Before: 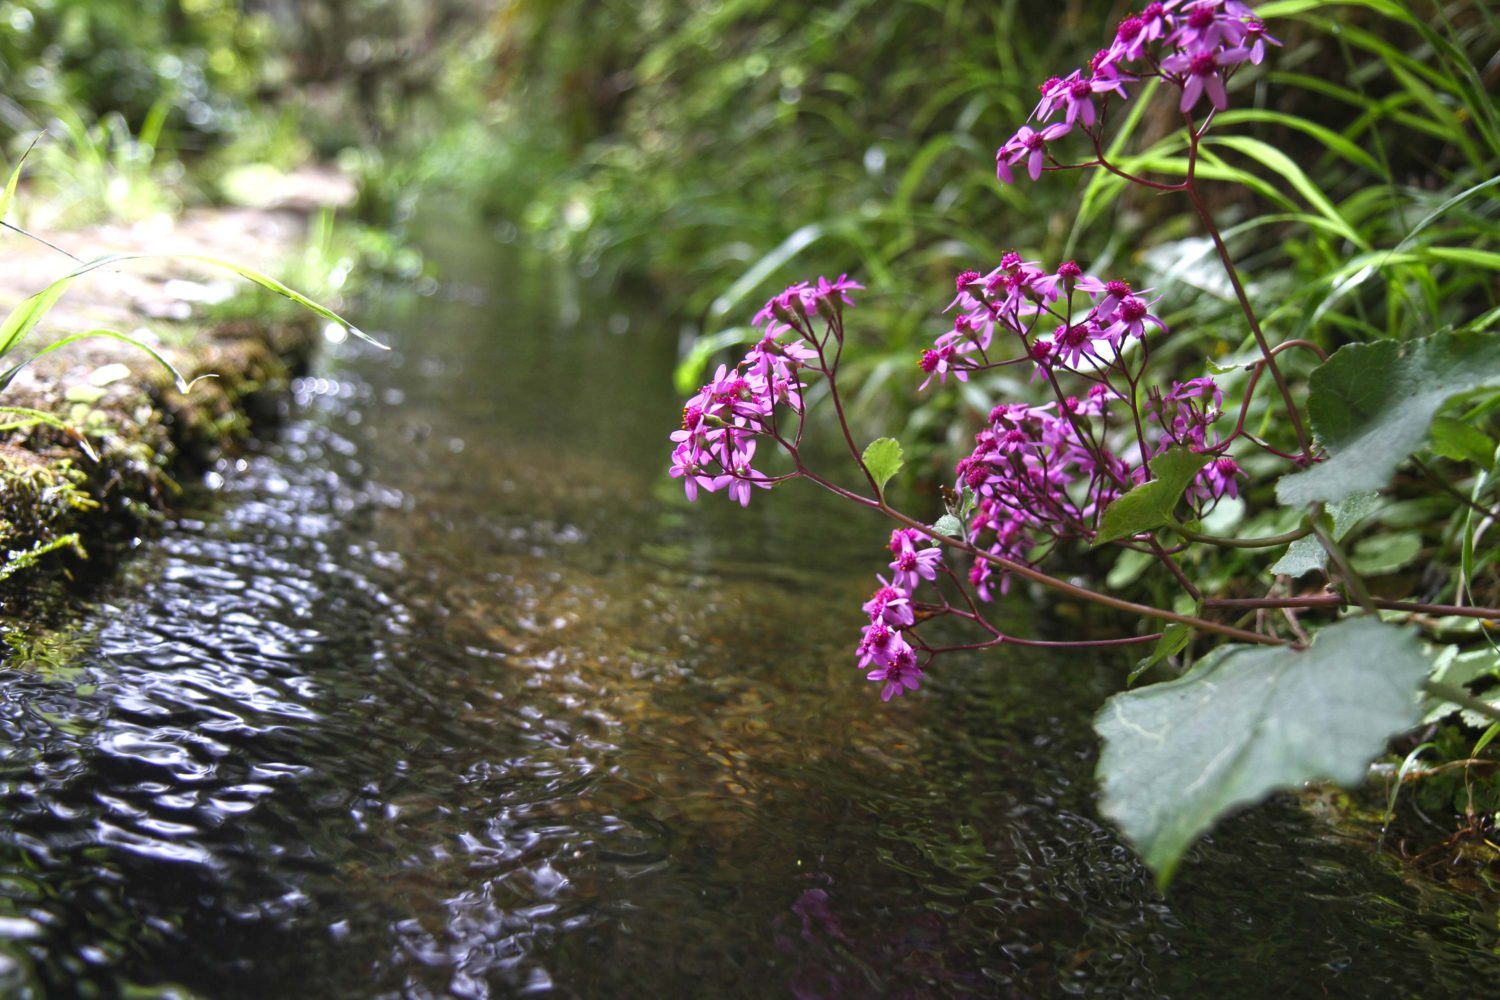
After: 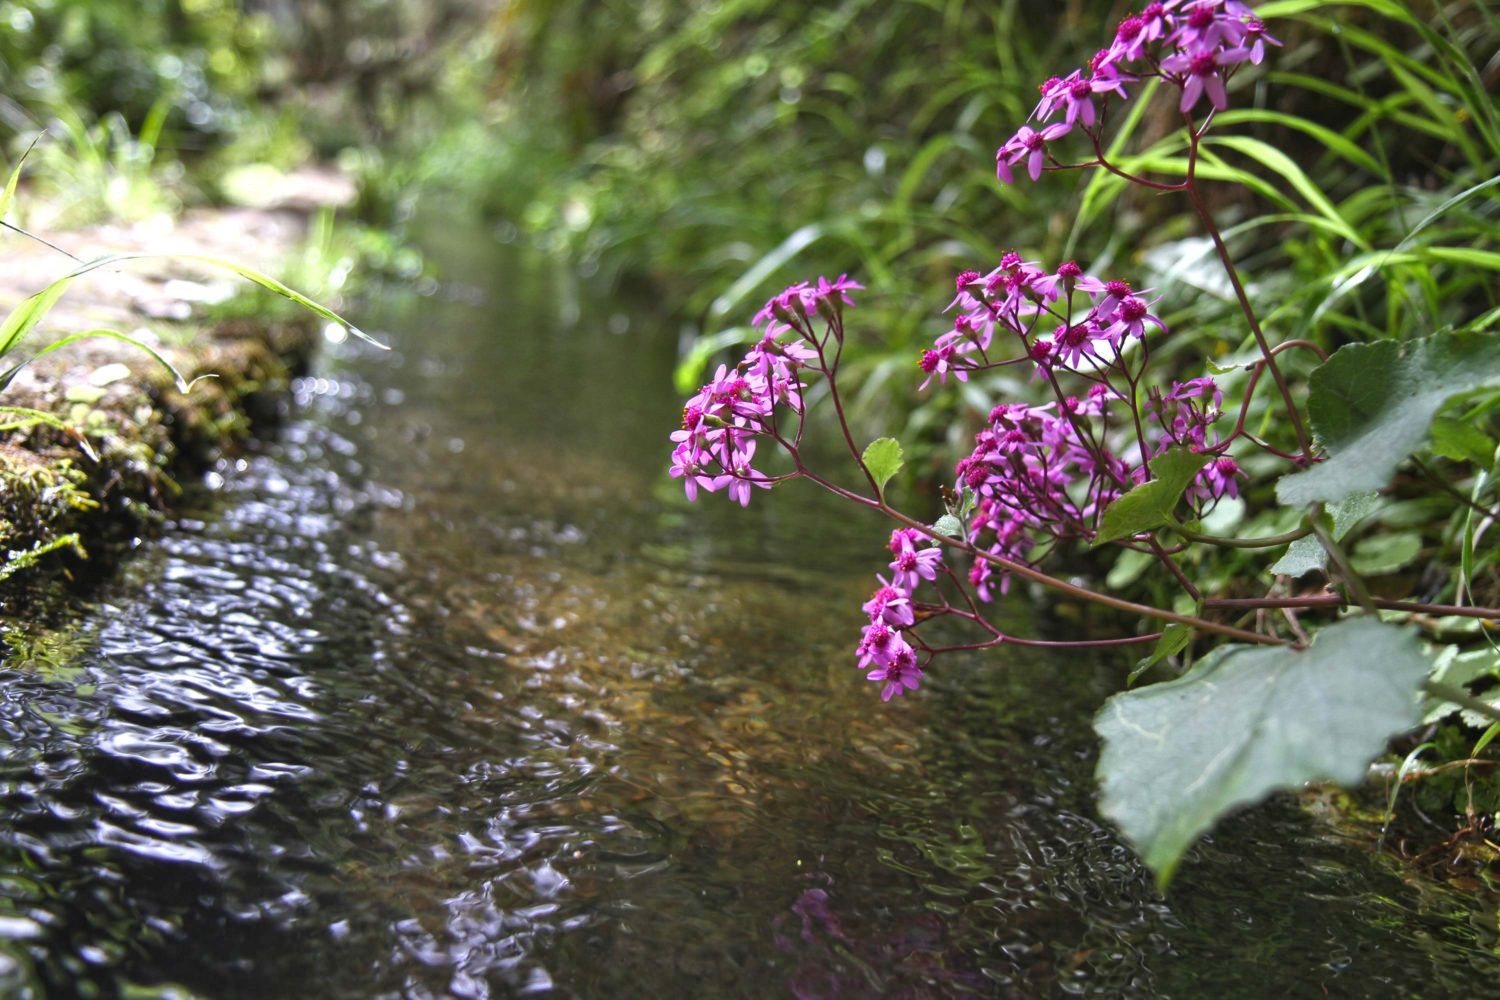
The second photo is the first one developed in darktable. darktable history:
shadows and highlights: shadows 48.16, highlights -41.1, soften with gaussian
